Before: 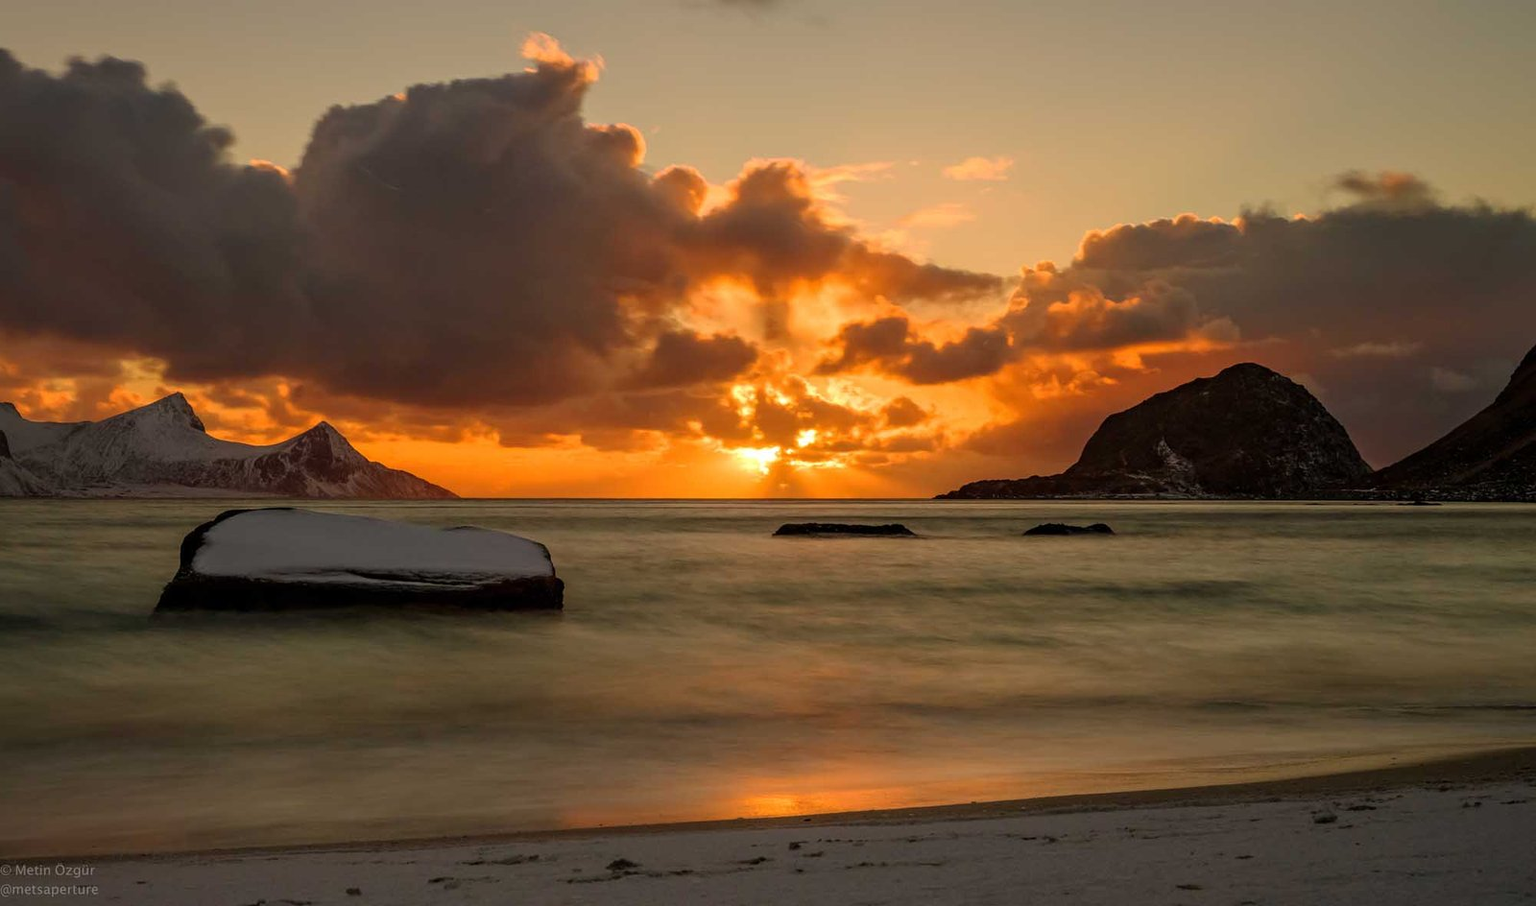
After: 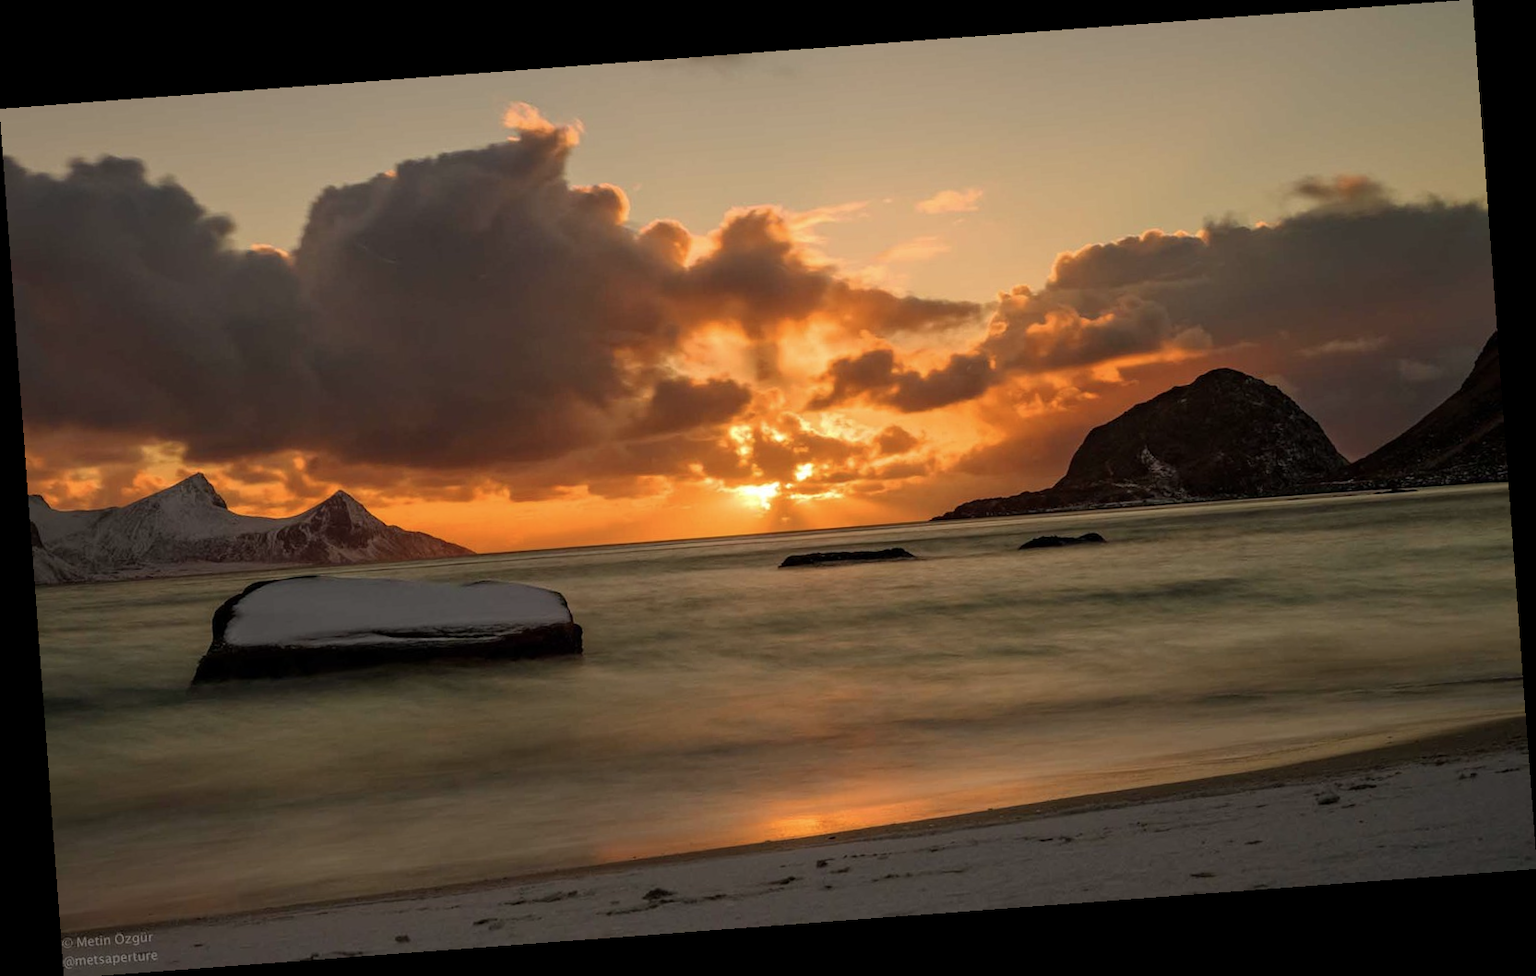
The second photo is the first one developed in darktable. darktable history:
color correction: saturation 0.85
rotate and perspective: rotation -4.25°, automatic cropping off
